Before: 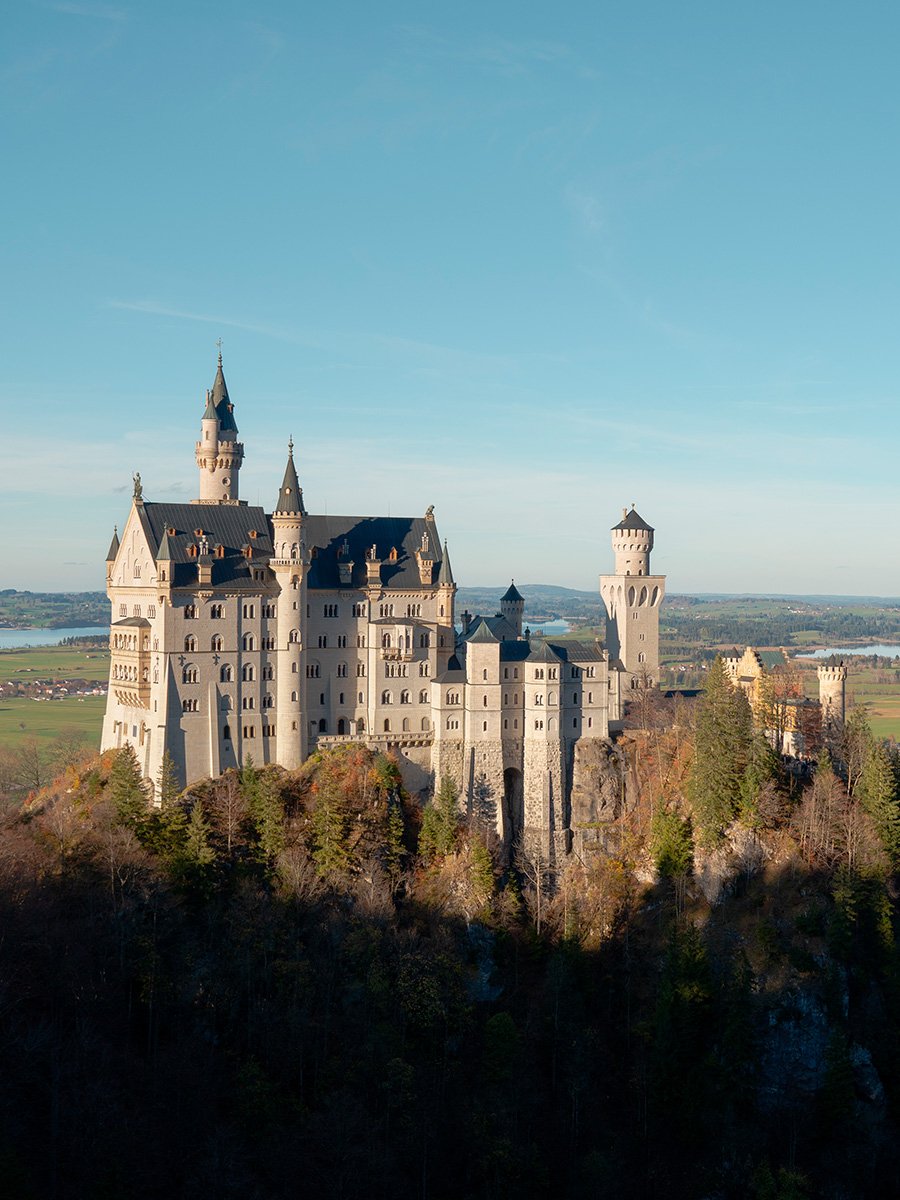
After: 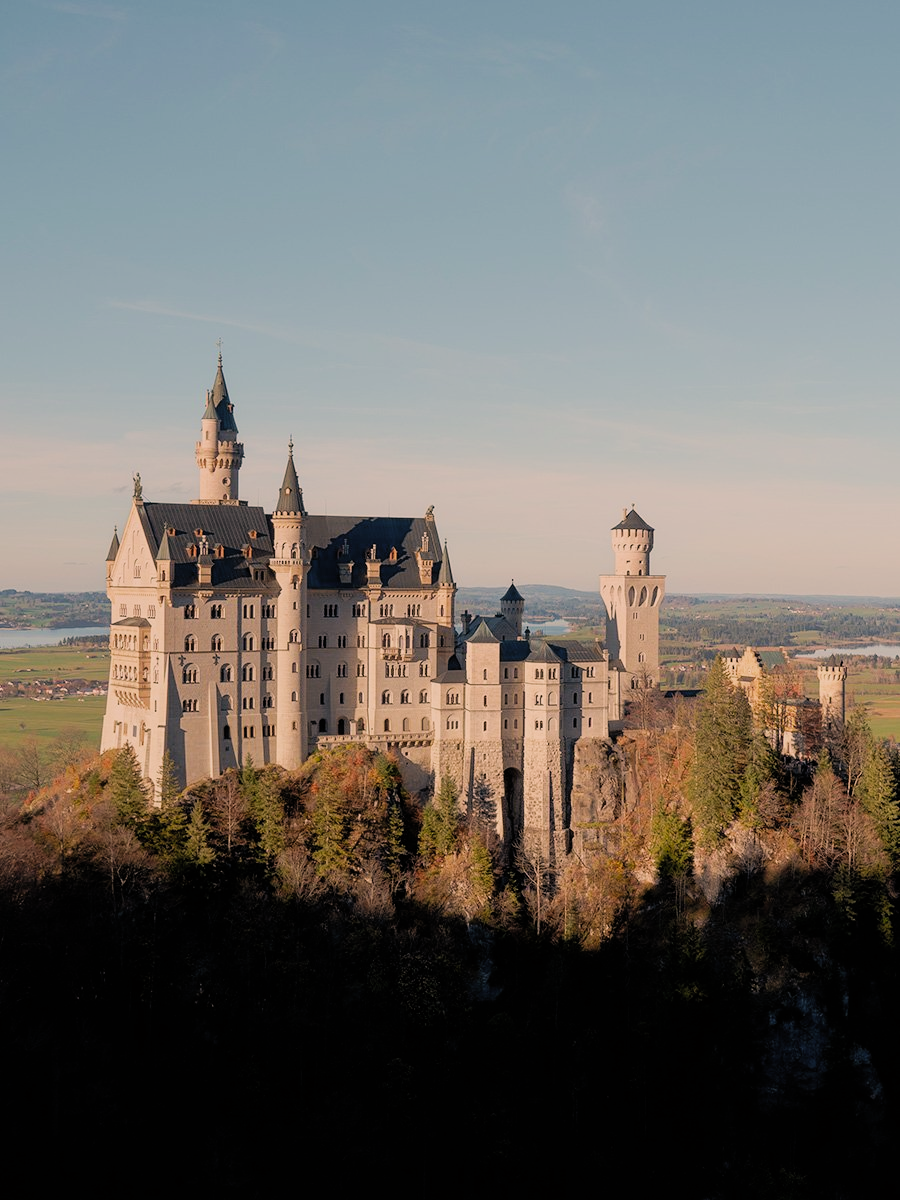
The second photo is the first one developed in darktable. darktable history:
color correction: highlights a* 11.59, highlights b* 11.53
filmic rgb: black relative exposure -7.65 EV, white relative exposure 4.56 EV, hardness 3.61, color science v4 (2020)
